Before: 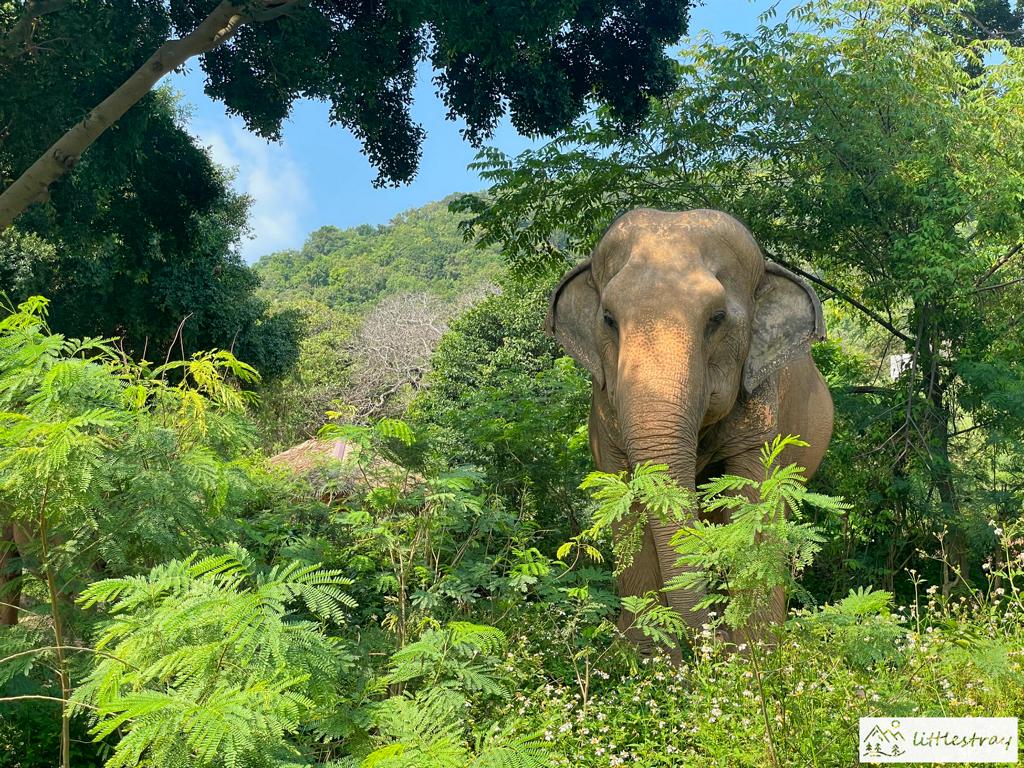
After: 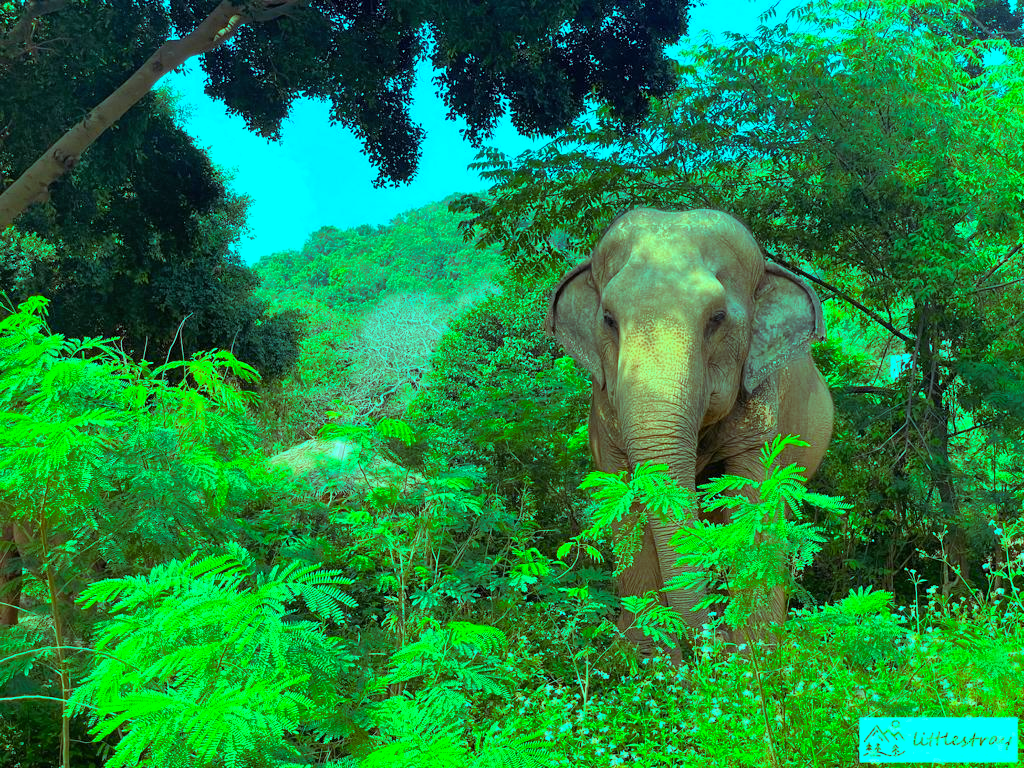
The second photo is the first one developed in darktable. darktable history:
shadows and highlights: shadows 25, highlights -25
exposure: compensate highlight preservation false
color balance rgb: shadows lift › luminance 0.49%, shadows lift › chroma 6.83%, shadows lift › hue 300.29°, power › hue 208.98°, highlights gain › luminance 20.24%, highlights gain › chroma 13.17%, highlights gain › hue 173.85°, perceptual saturation grading › global saturation 18.05%
